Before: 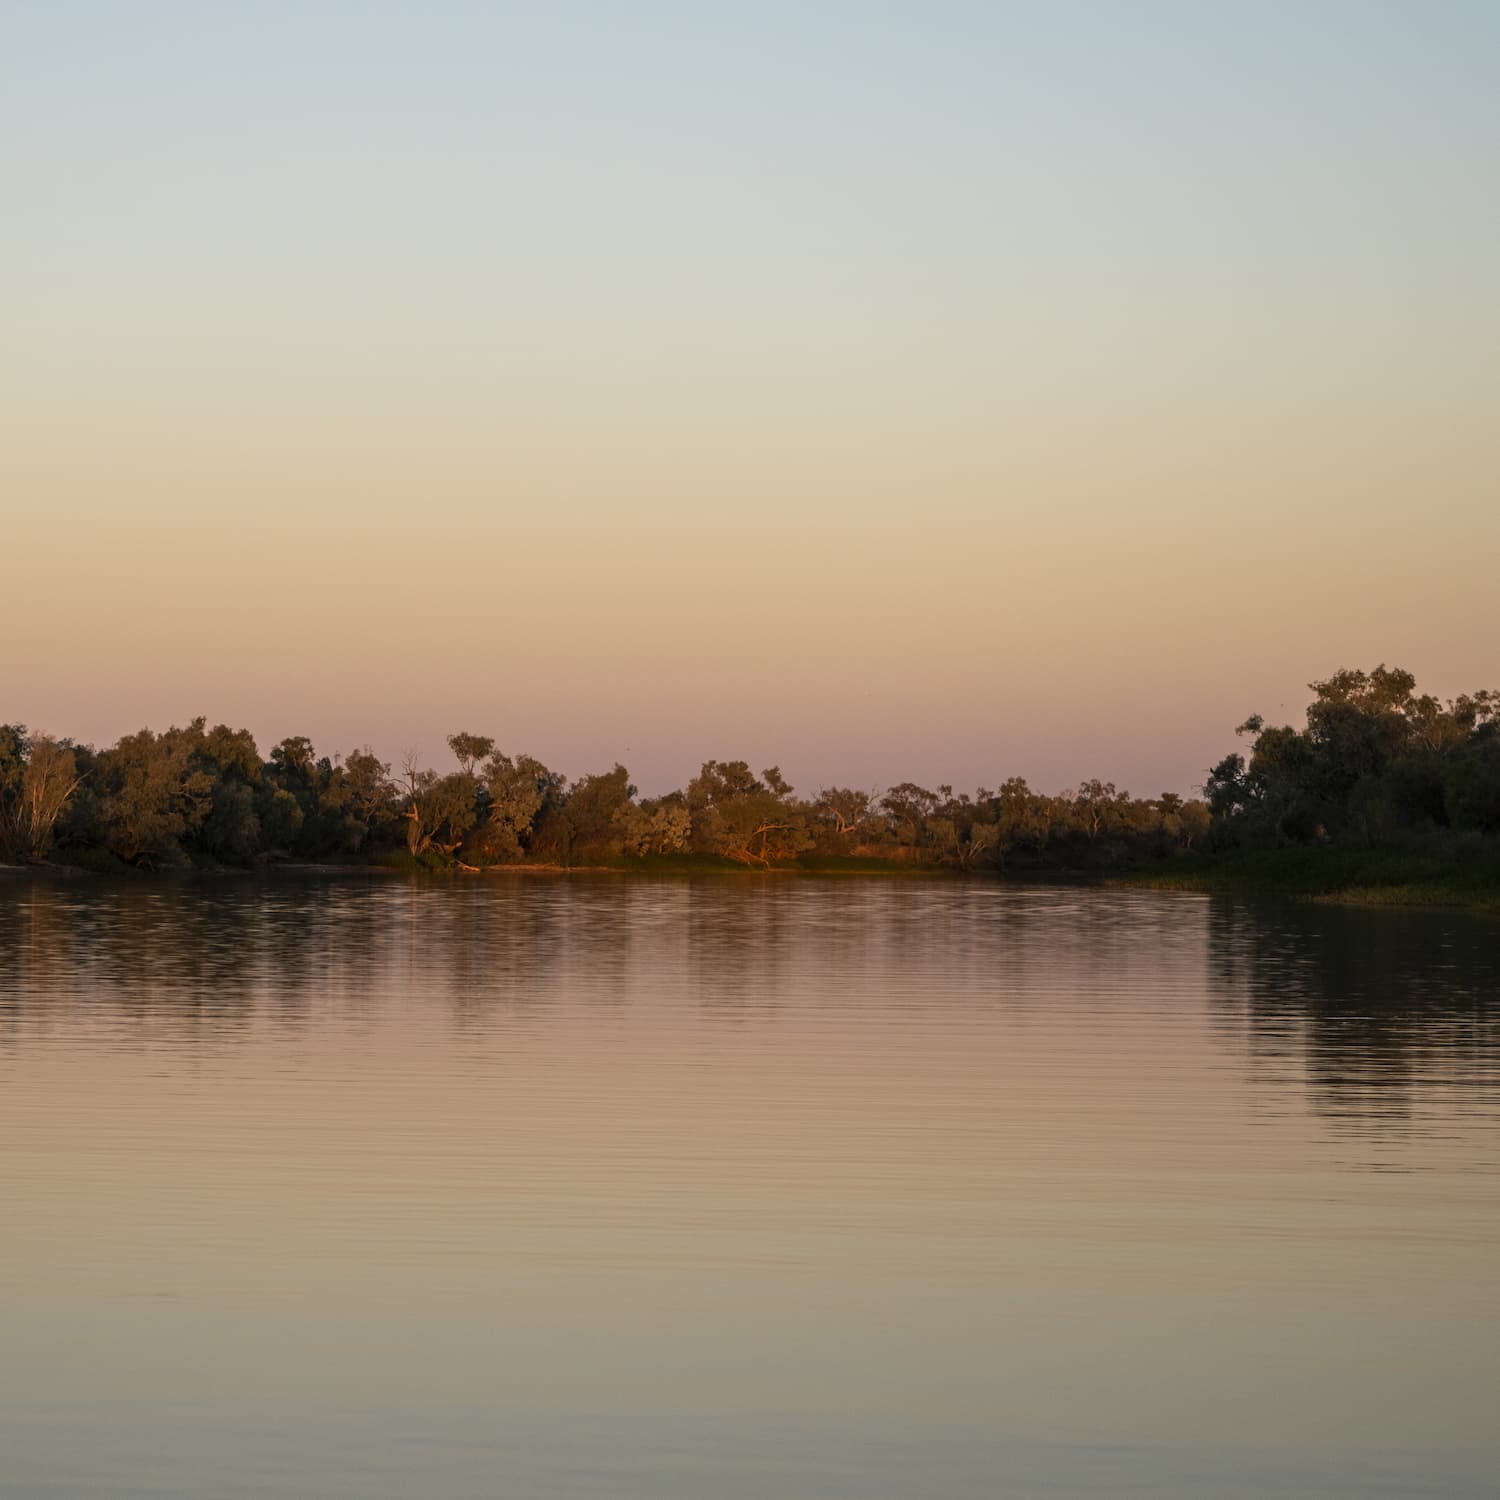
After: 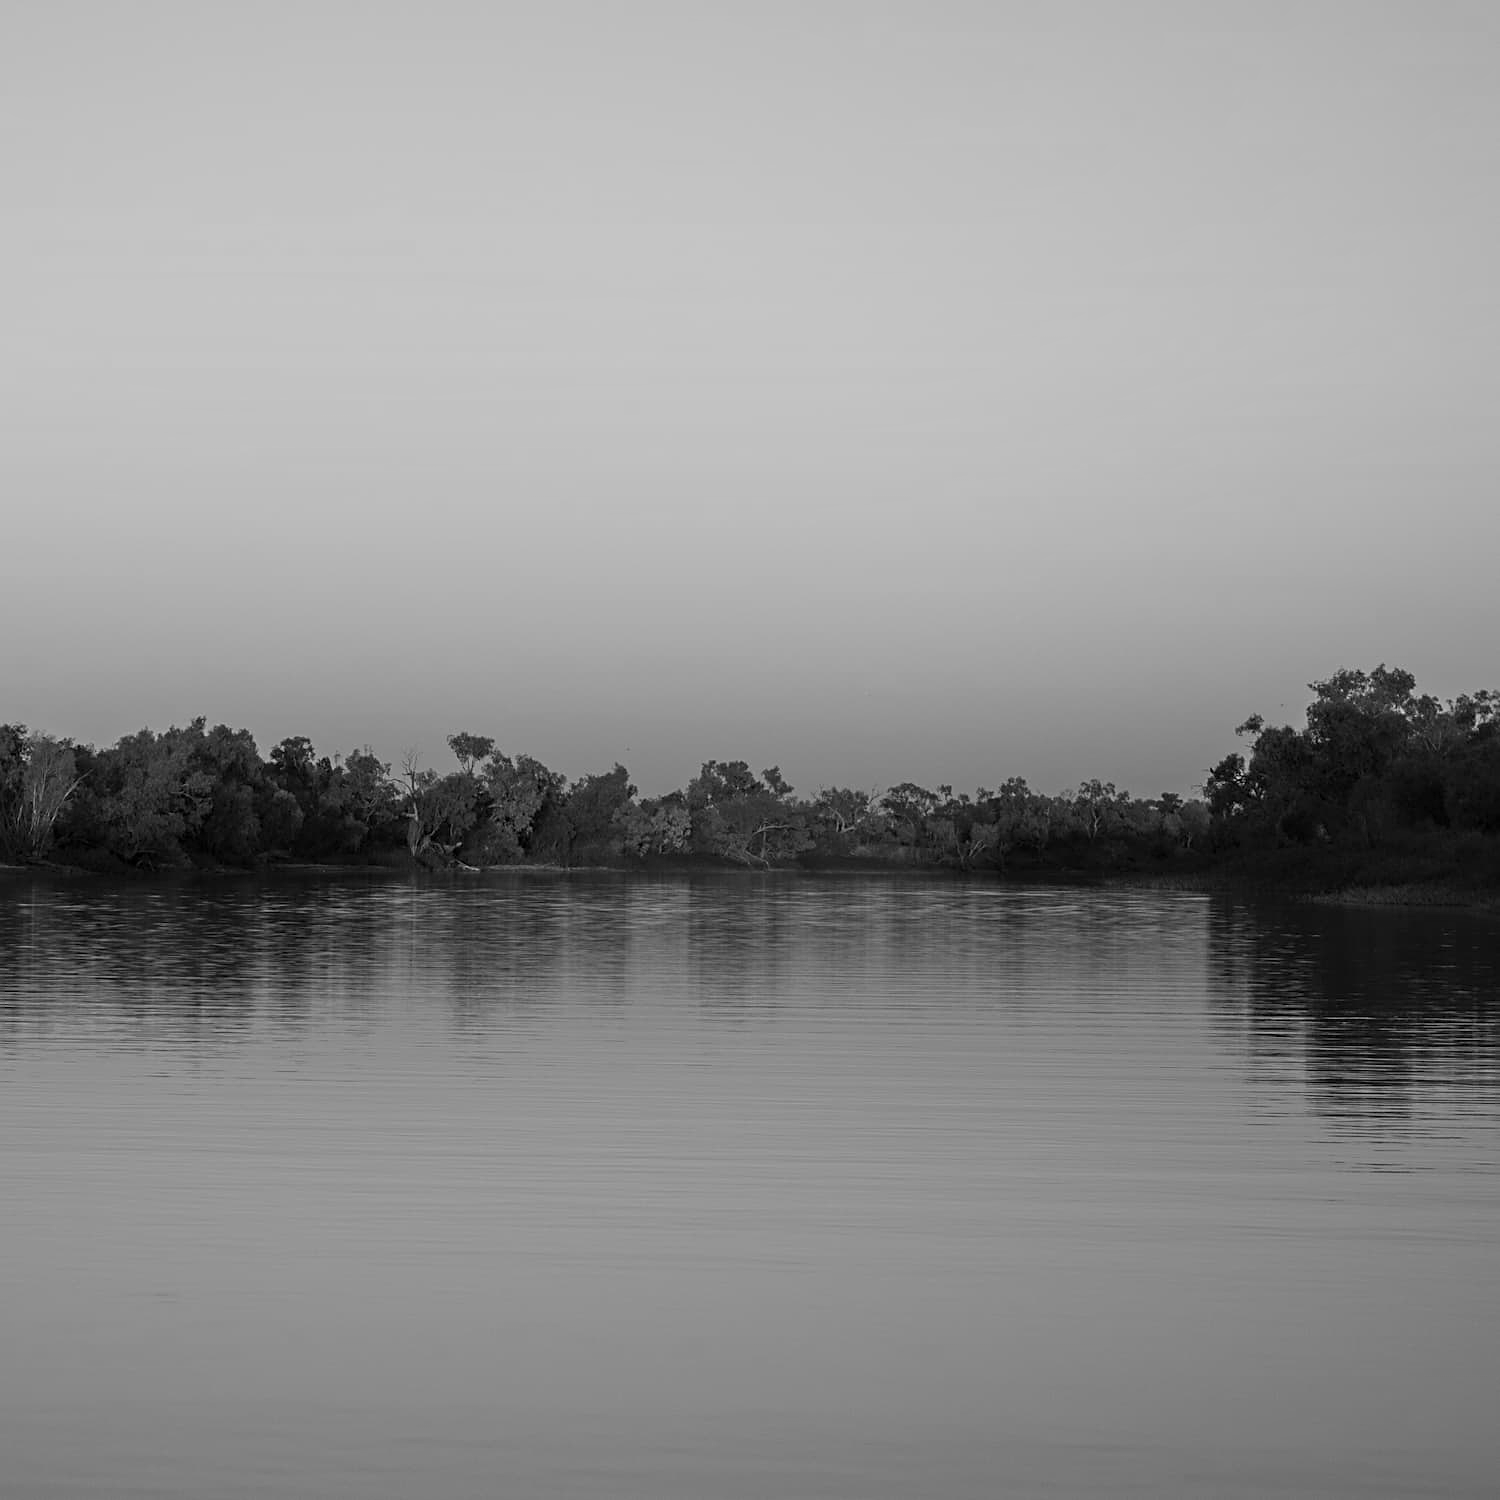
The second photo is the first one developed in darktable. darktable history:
sharpen: on, module defaults
monochrome: a -71.75, b 75.82
tone equalizer: on, module defaults
white balance: red 1, blue 1
